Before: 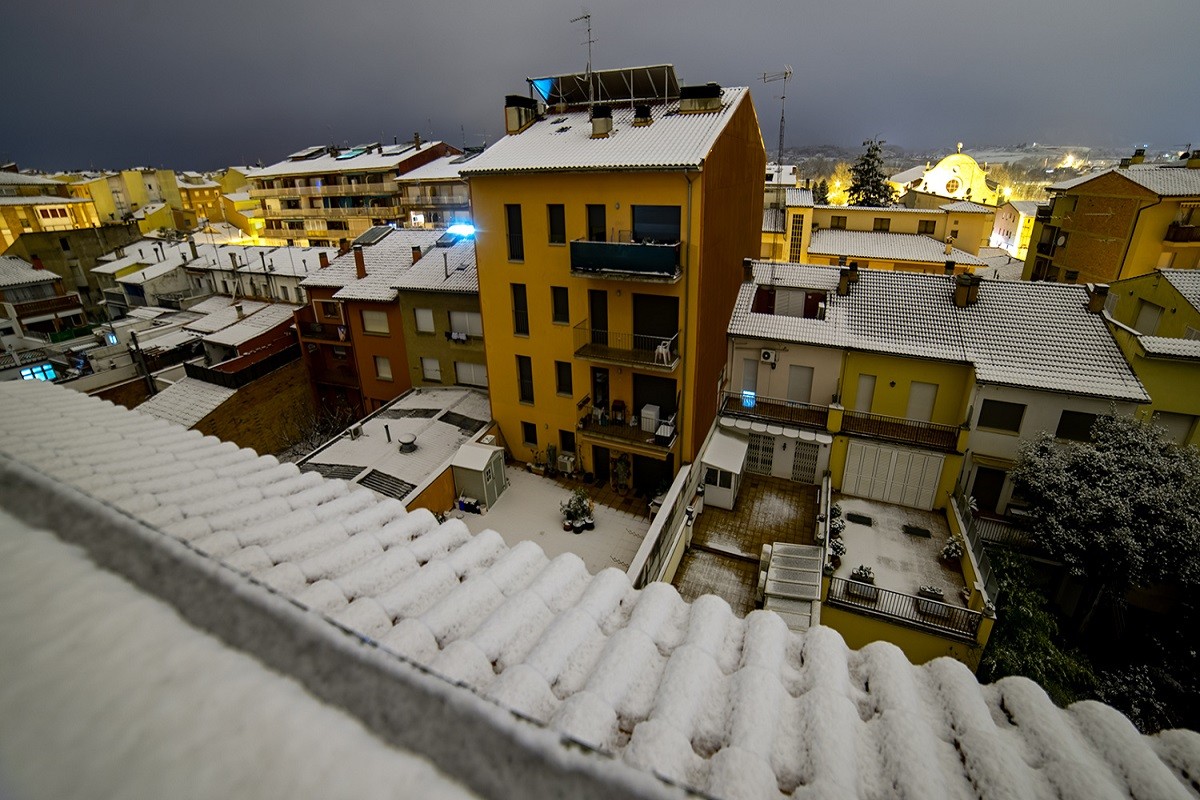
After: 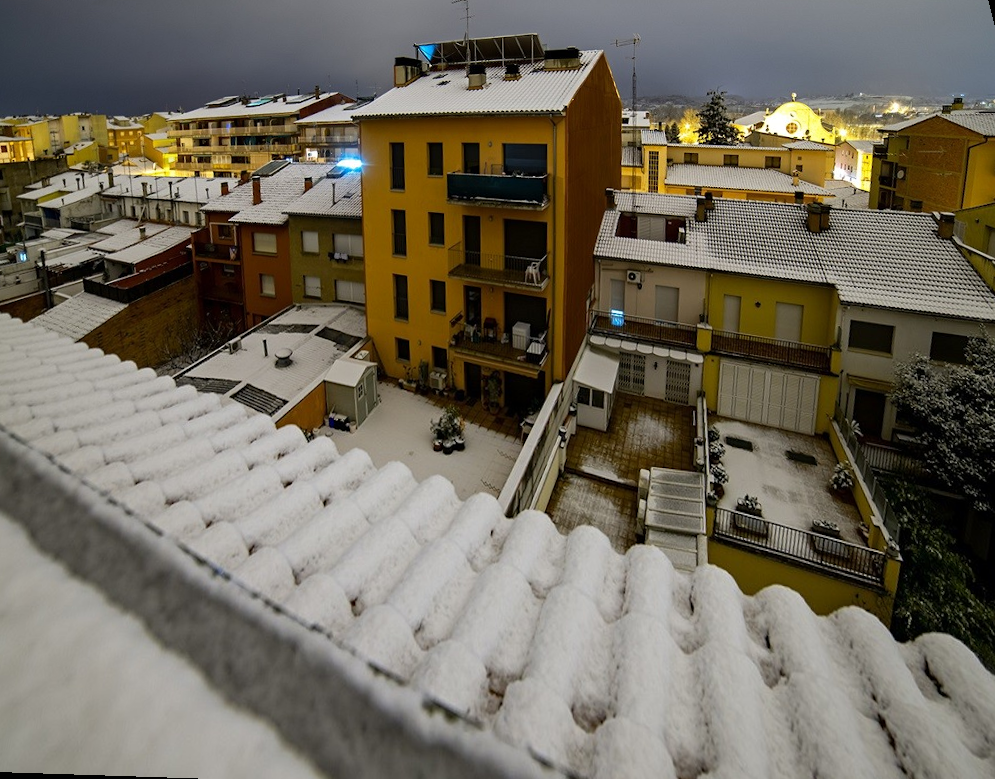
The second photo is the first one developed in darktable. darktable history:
exposure: compensate highlight preservation false
rotate and perspective: rotation 0.72°, lens shift (vertical) -0.352, lens shift (horizontal) -0.051, crop left 0.152, crop right 0.859, crop top 0.019, crop bottom 0.964
shadows and highlights: radius 93.07, shadows -14.46, white point adjustment 0.23, highlights 31.48, compress 48.23%, highlights color adjustment 52.79%, soften with gaussian
